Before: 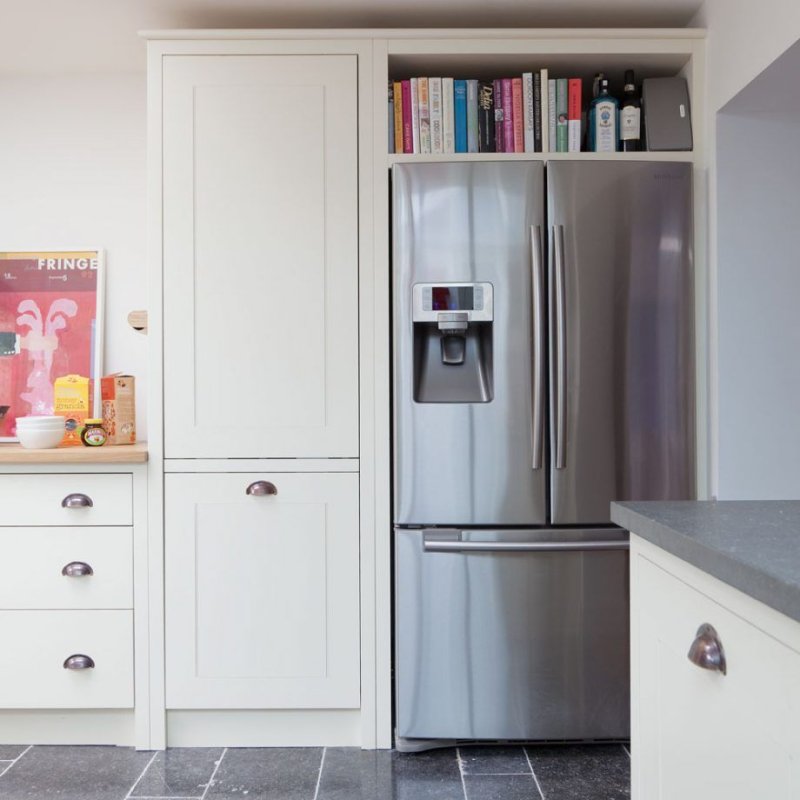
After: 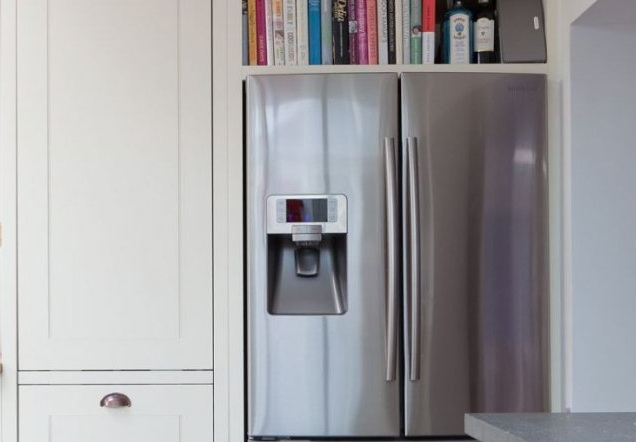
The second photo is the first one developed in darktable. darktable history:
crop: left 18.306%, top 11.08%, right 2.123%, bottom 33.595%
